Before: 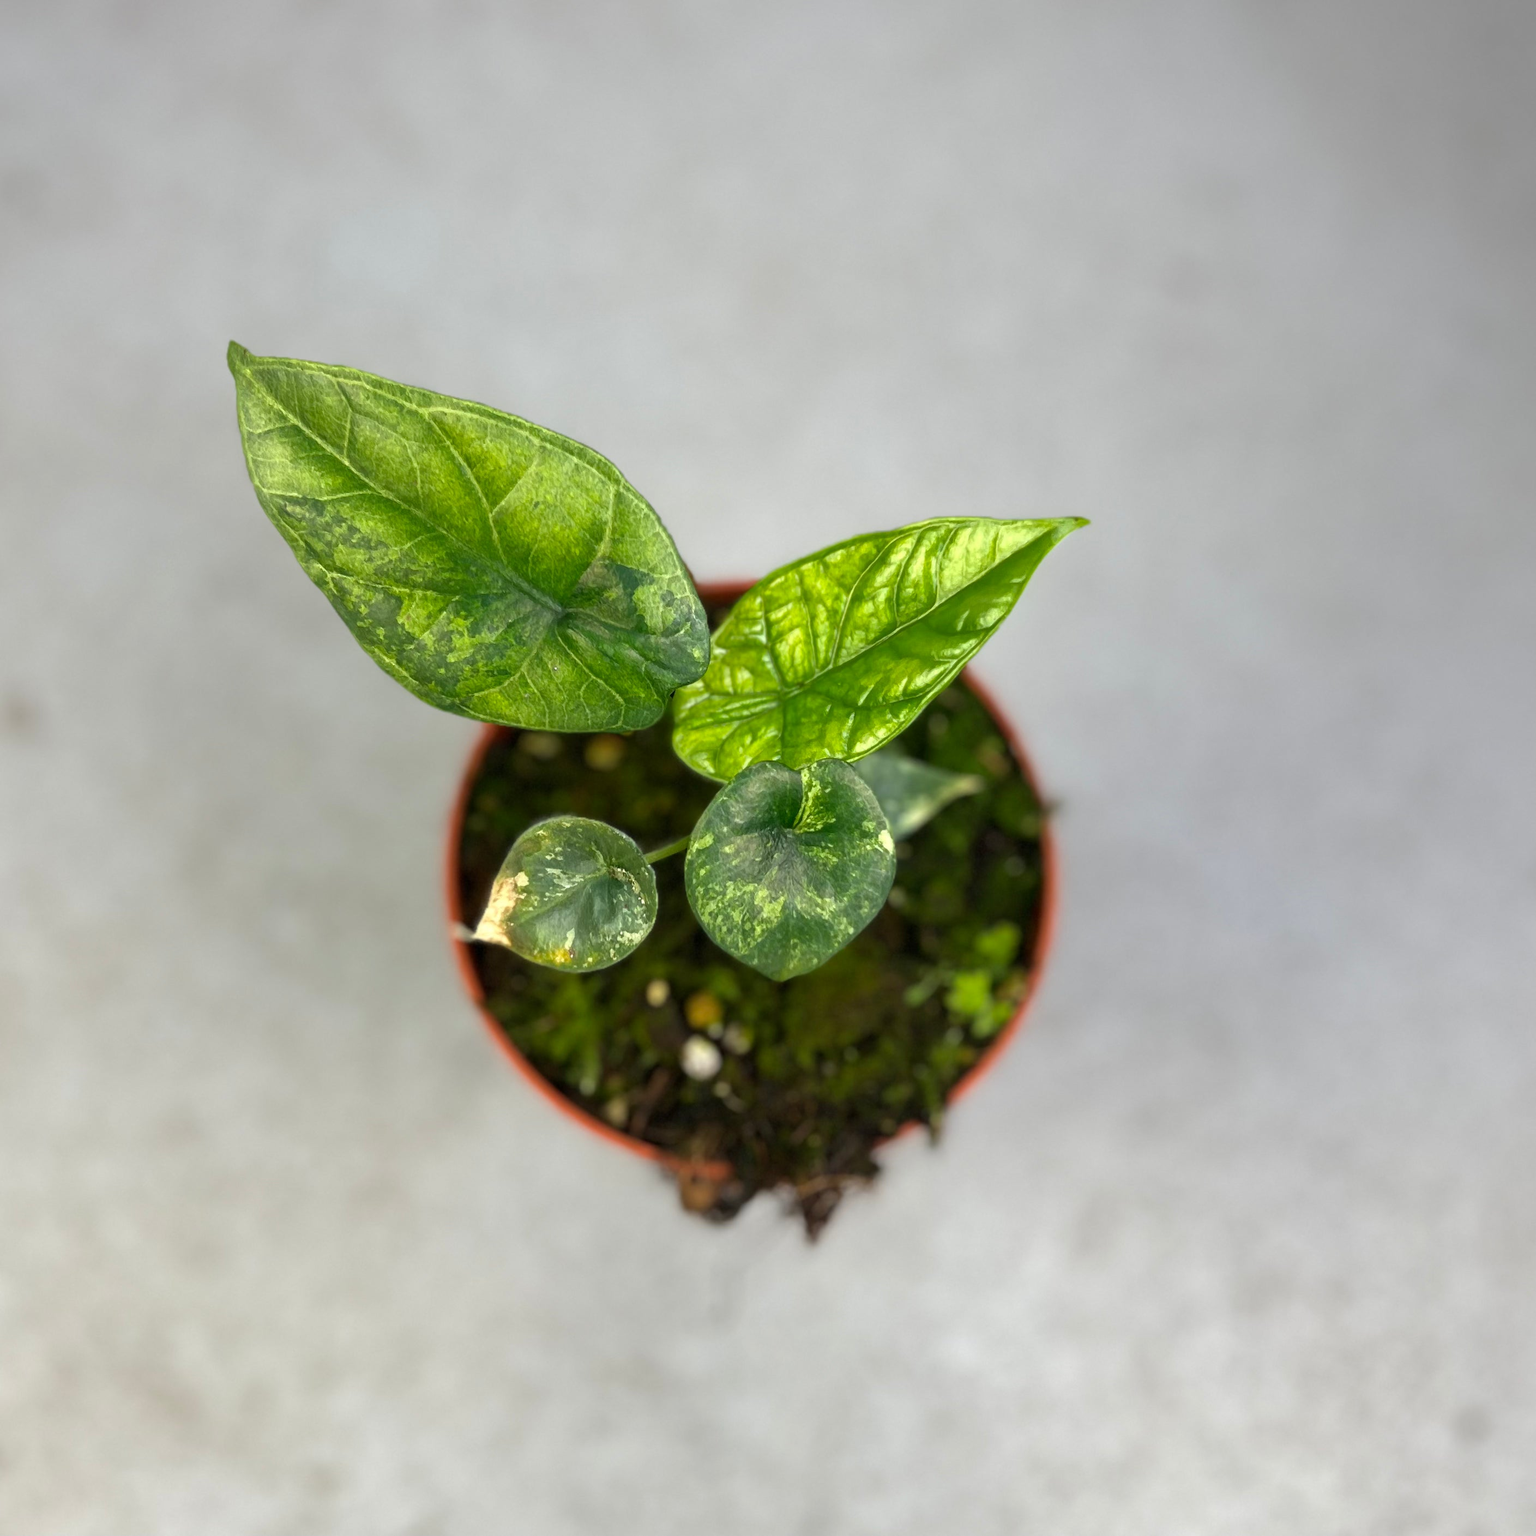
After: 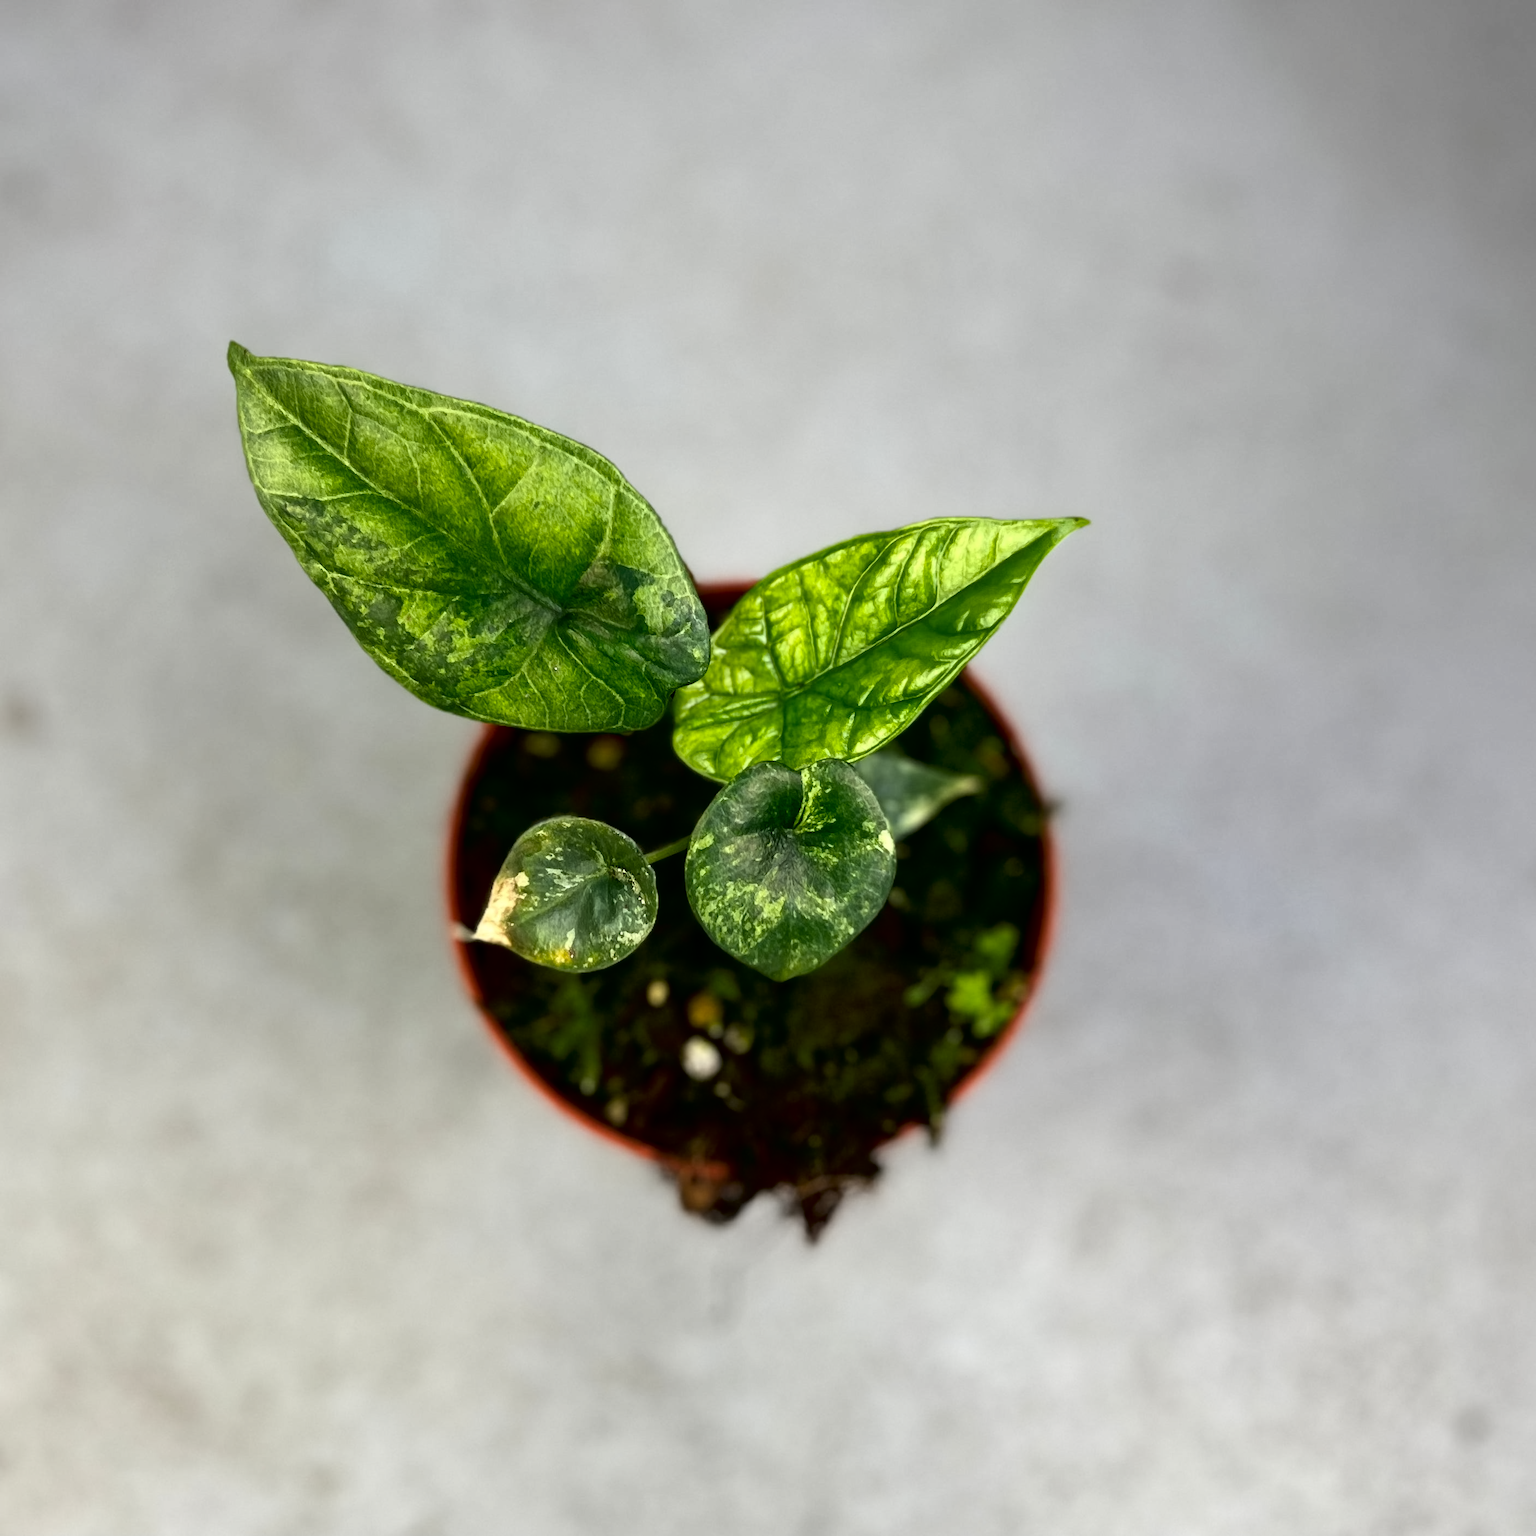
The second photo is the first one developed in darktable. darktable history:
contrast equalizer: y [[0.5 ×6], [0.5 ×6], [0.5 ×6], [0 ×6], [0, 0.039, 0.251, 0.29, 0.293, 0.292]], mix 0.283
tone curve: curves: ch0 [(0, 0) (0.118, 0.034) (0.182, 0.124) (0.265, 0.214) (0.504, 0.508) (0.783, 0.825) (1, 1)], color space Lab, independent channels, preserve colors none
contrast brightness saturation: contrast 0.068, brightness -0.129, saturation 0.051
